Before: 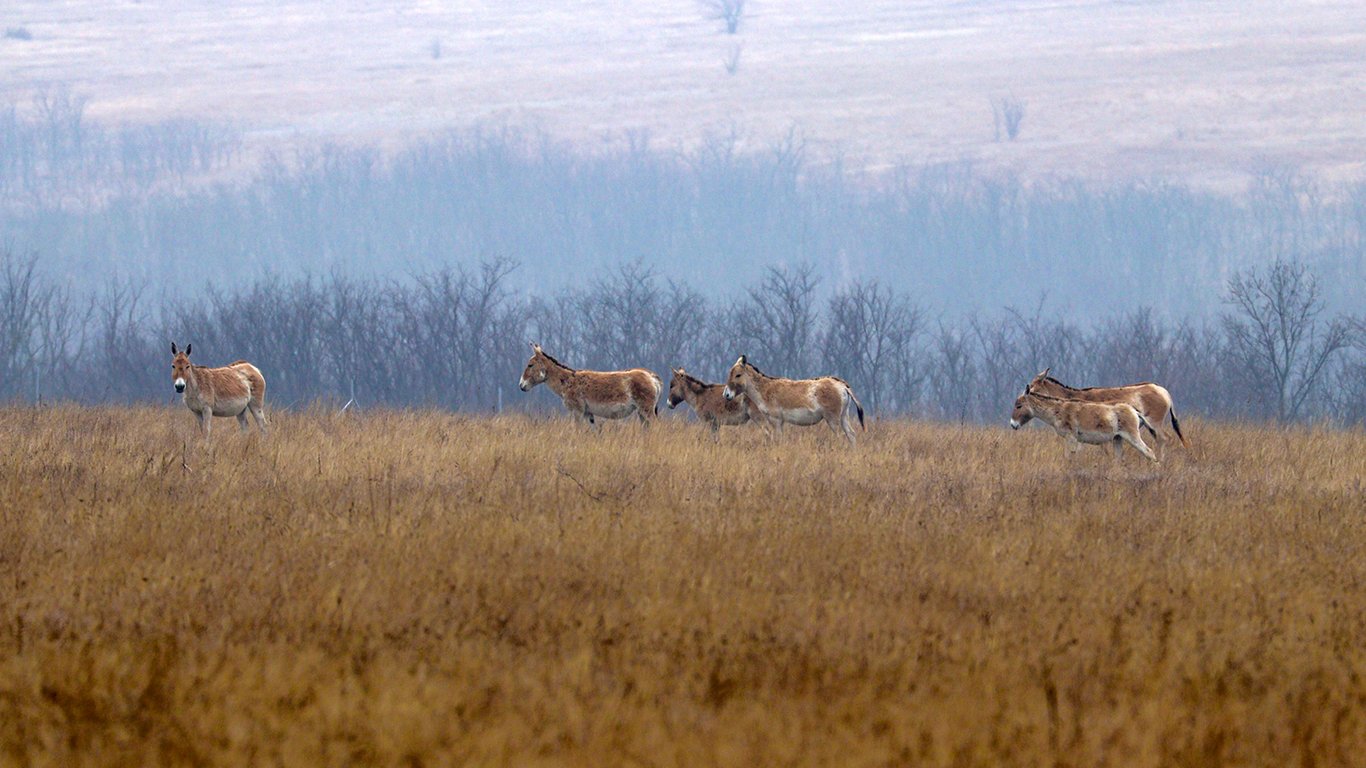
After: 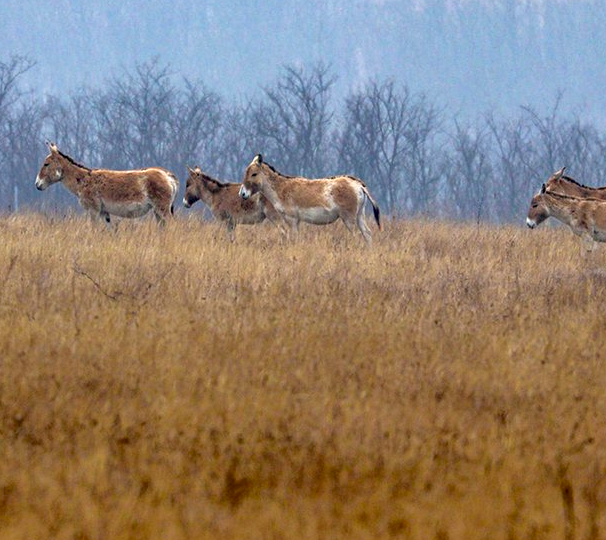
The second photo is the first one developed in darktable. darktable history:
shadows and highlights: shadows 43.71, white point adjustment -1.46, soften with gaussian
crop: left 35.432%, top 26.233%, right 20.145%, bottom 3.432%
exposure: black level correction 0.005, exposure 0.417 EV, compensate highlight preservation false
